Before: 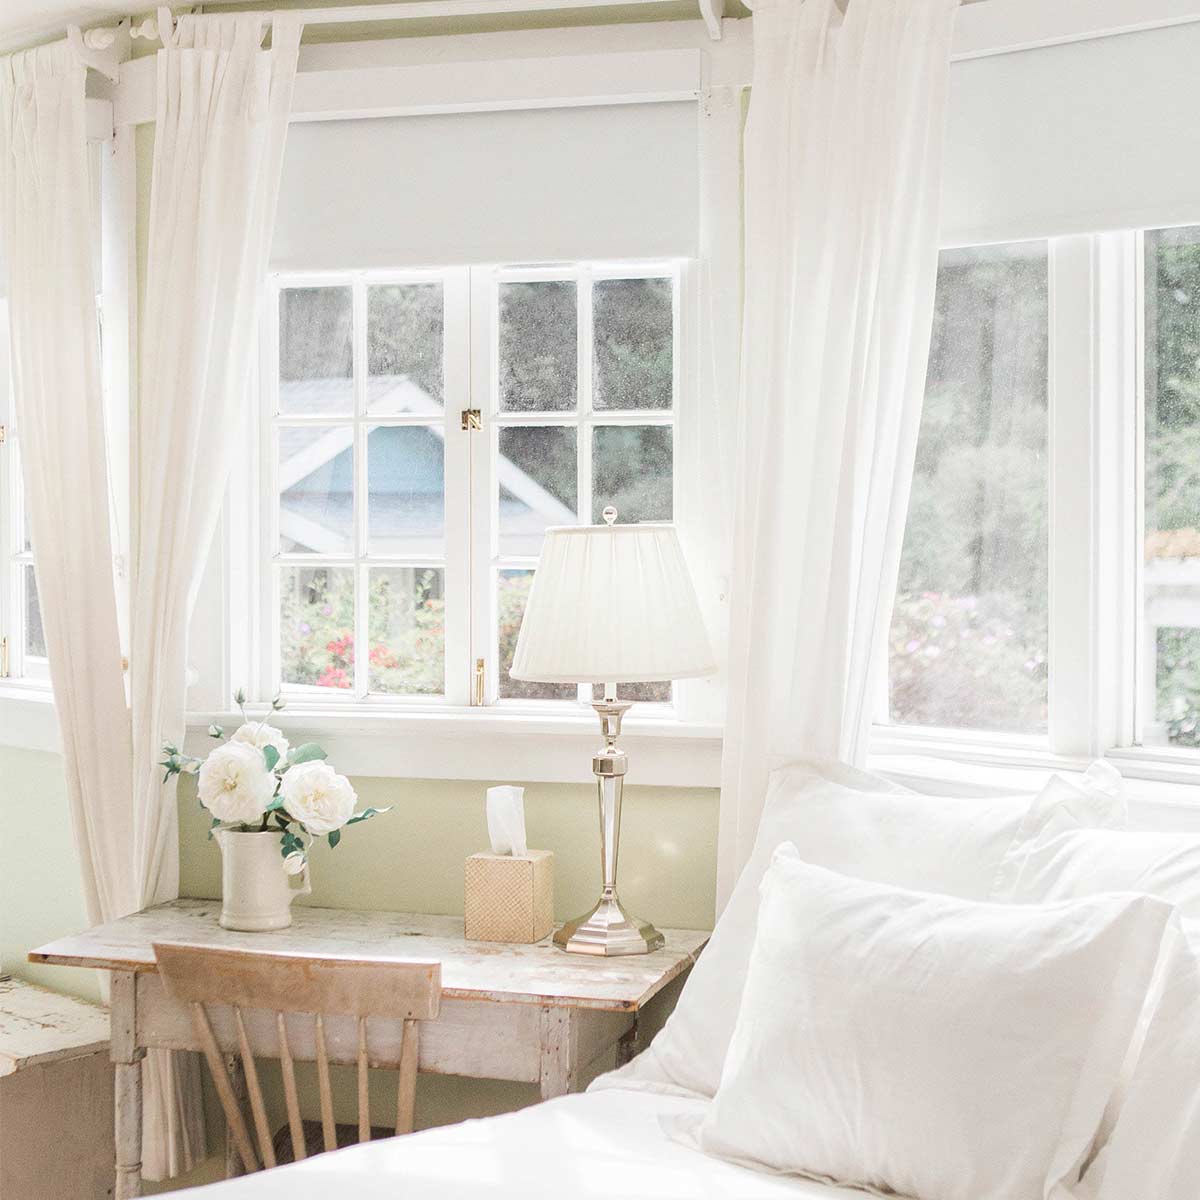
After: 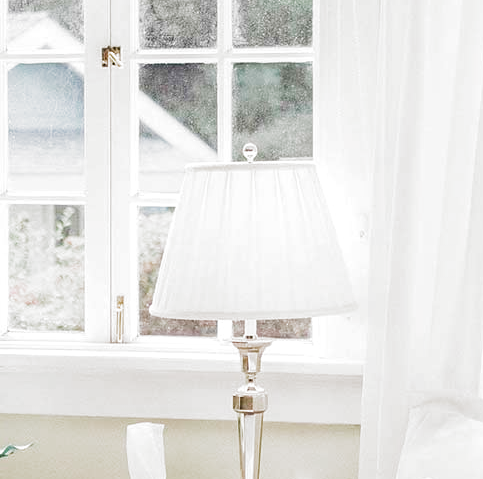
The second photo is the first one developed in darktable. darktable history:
color balance rgb: power › hue 75.41°, perceptual saturation grading › global saturation 31.068%, global vibrance 20%
crop: left 30.038%, top 30.312%, right 29.702%, bottom 29.707%
filmic rgb: black relative exposure -8.03 EV, white relative exposure 2.32 EV, threshold 5.94 EV, hardness 6.67, color science v5 (2021), contrast in shadows safe, contrast in highlights safe, enable highlight reconstruction true
